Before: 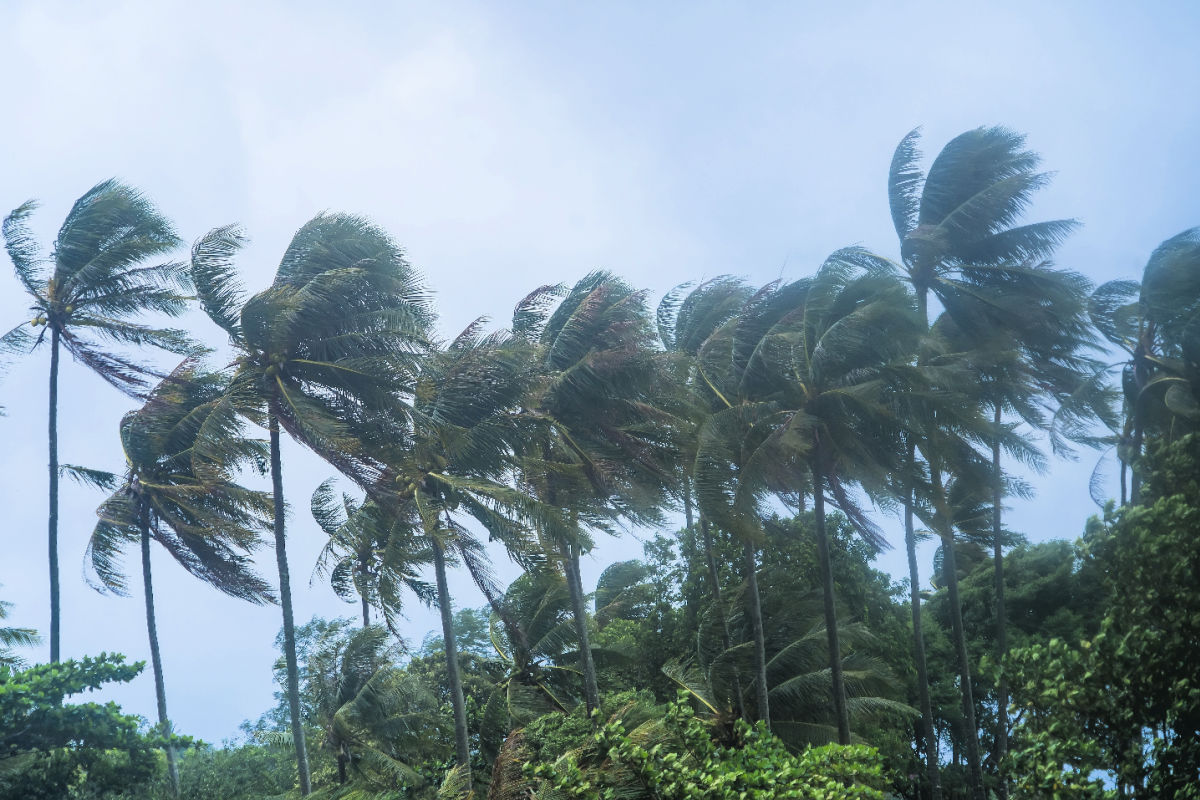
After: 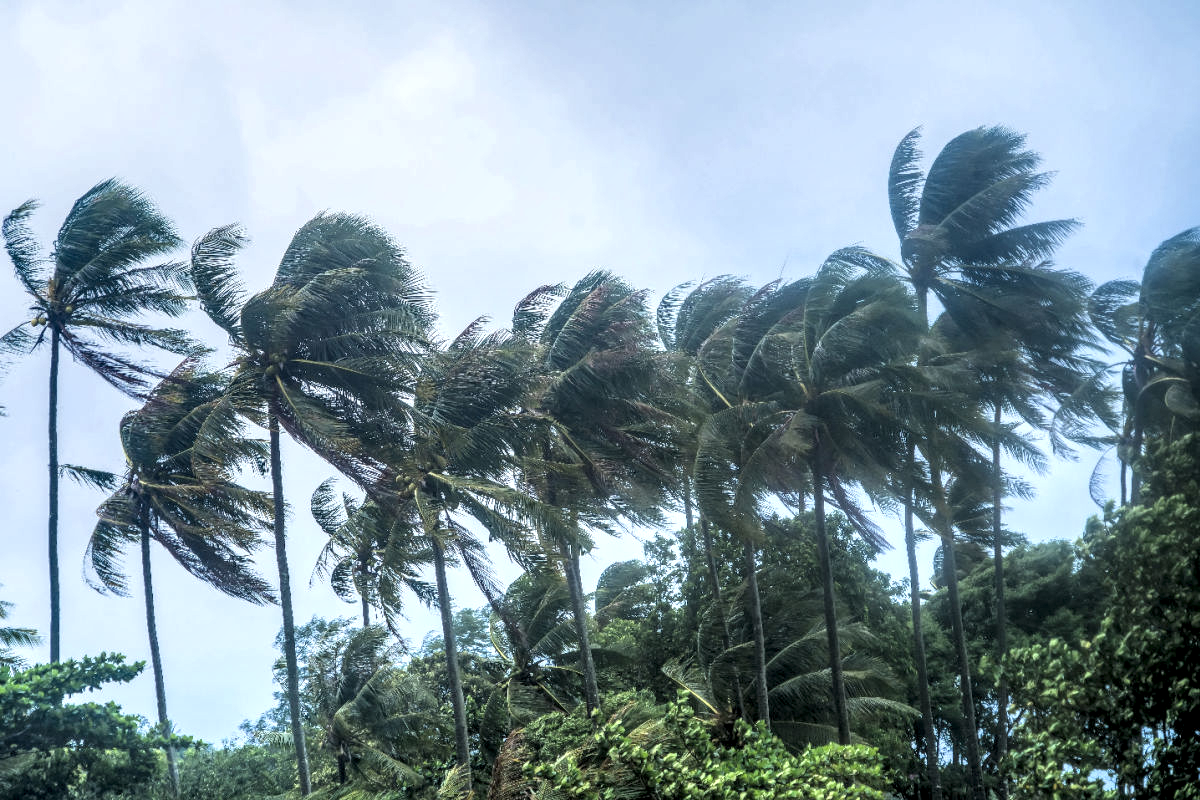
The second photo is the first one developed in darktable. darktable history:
local contrast: highlights 65%, shadows 53%, detail 169%, midtone range 0.515
